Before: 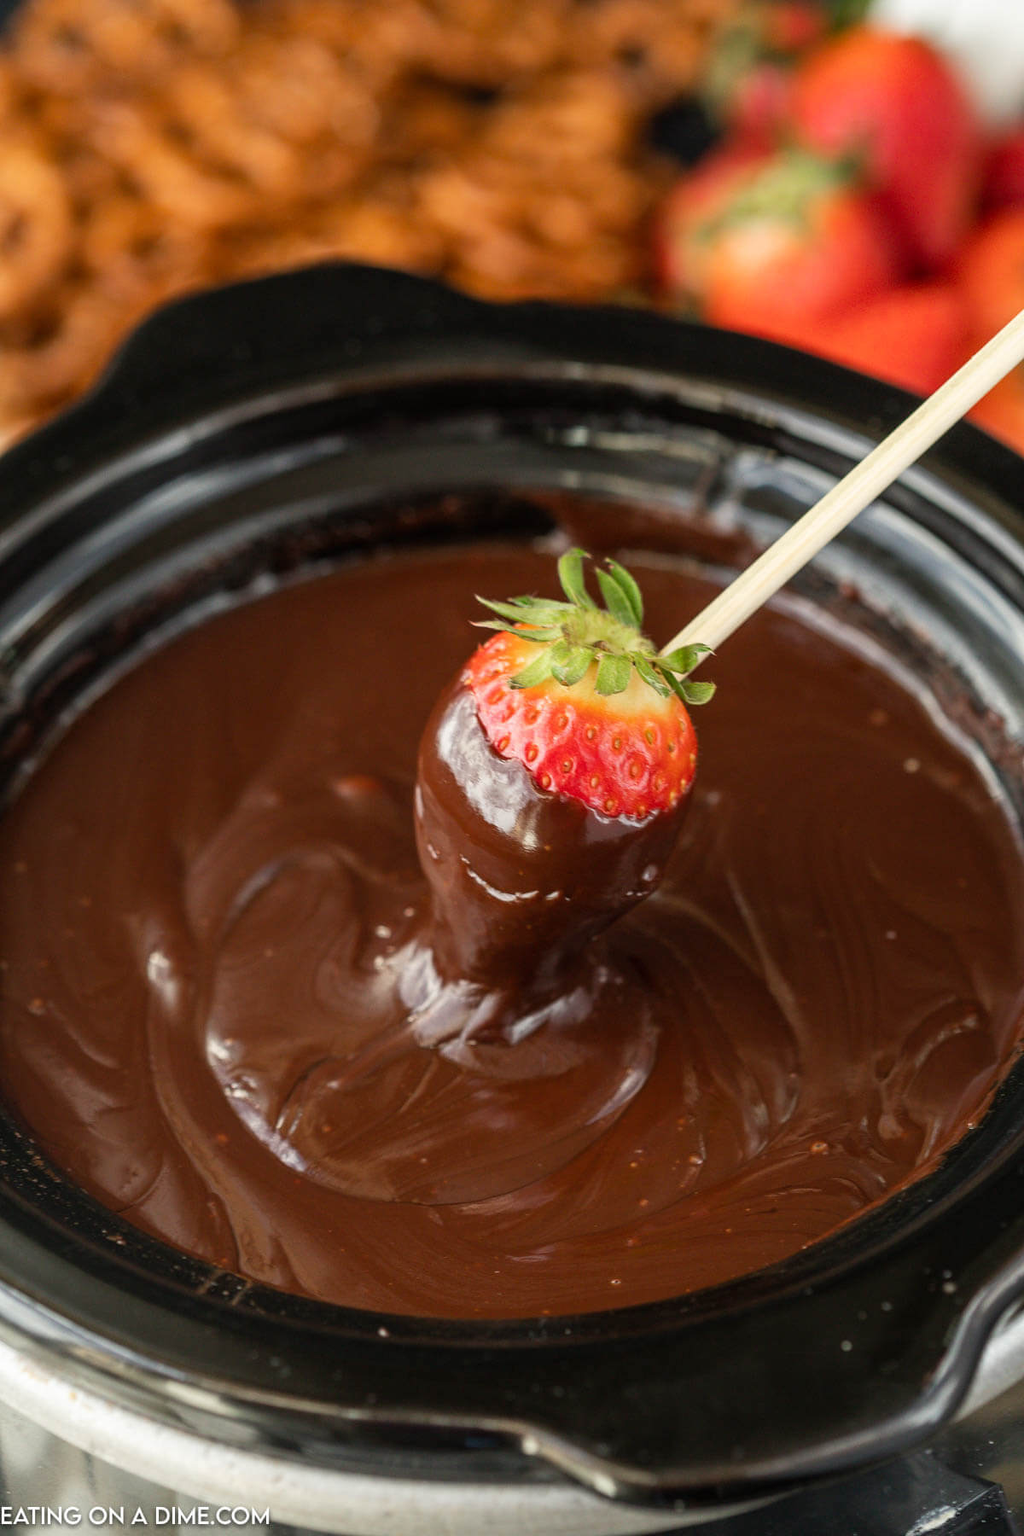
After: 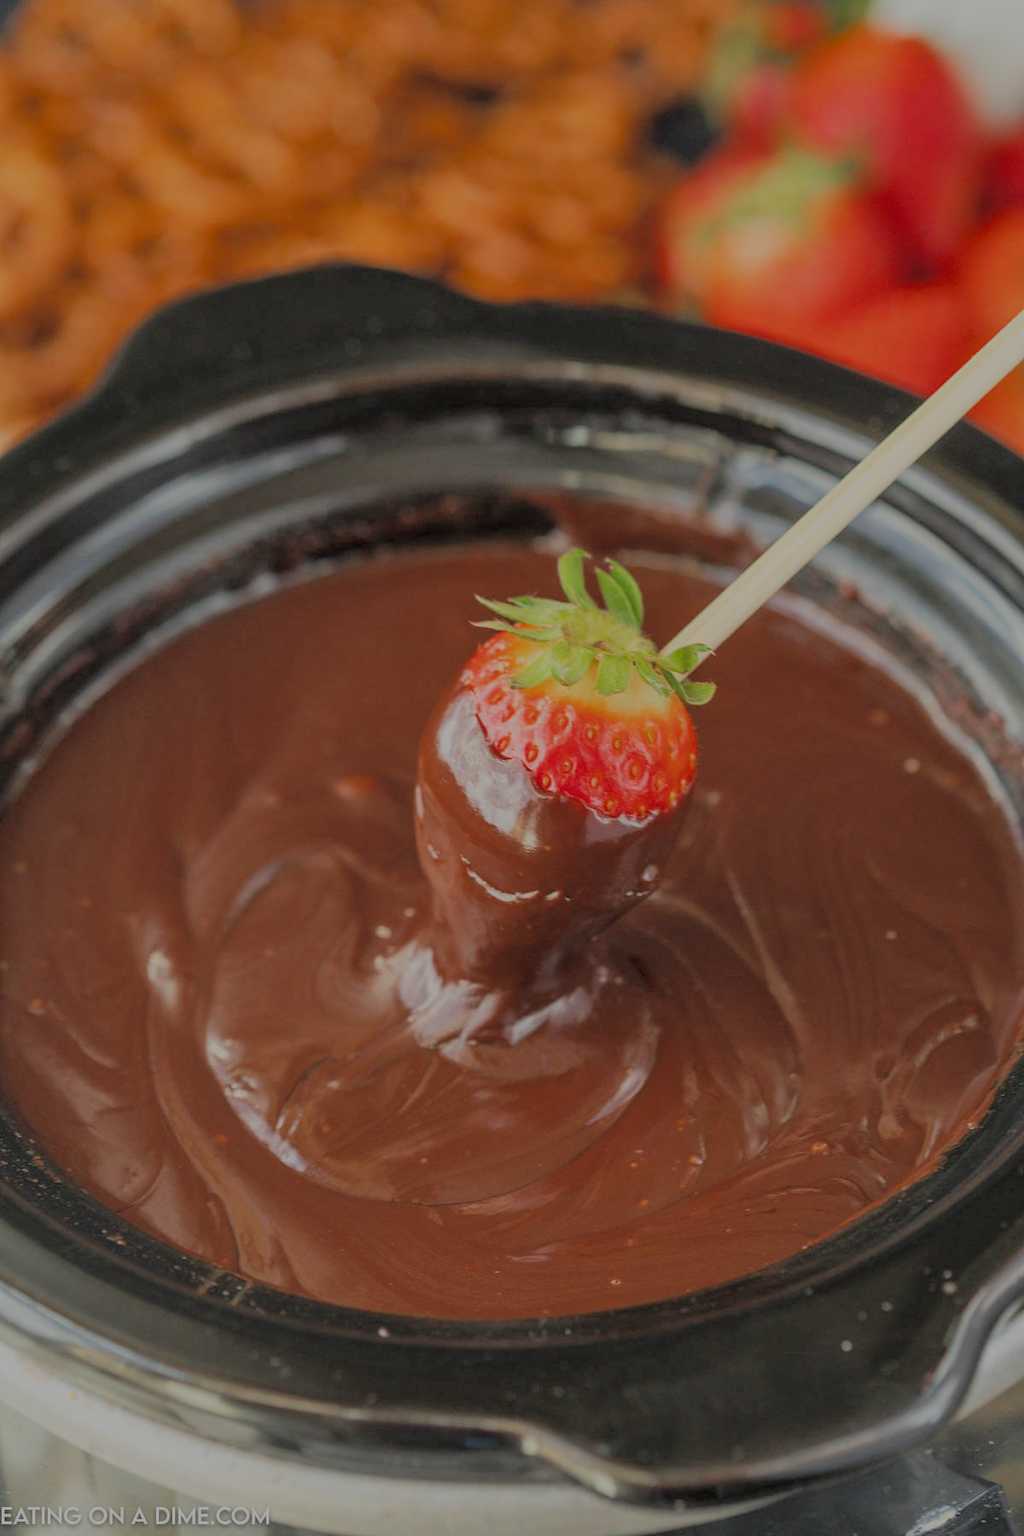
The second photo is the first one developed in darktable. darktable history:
shadows and highlights: shadows 30.89, highlights -0.088, soften with gaussian
tone equalizer: edges refinement/feathering 500, mask exposure compensation -1.57 EV, preserve details no
filmic rgb: black relative exposure -15.91 EV, white relative exposure 7.96 EV, hardness 4.15, latitude 49.91%, contrast 0.515, color science v6 (2022)
